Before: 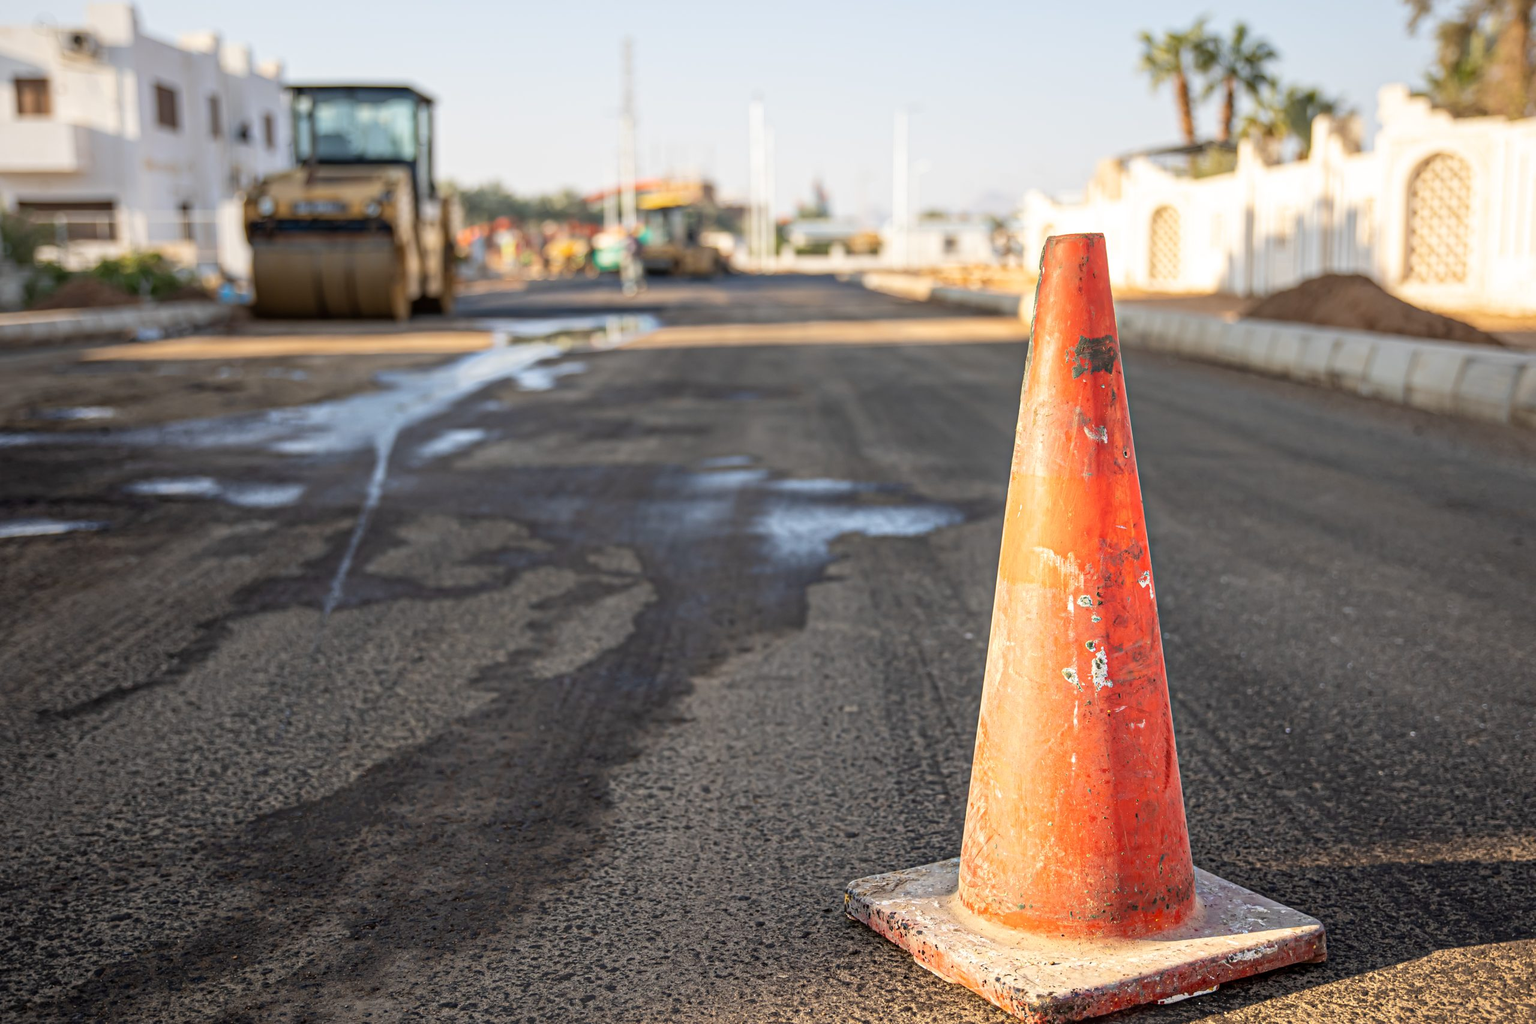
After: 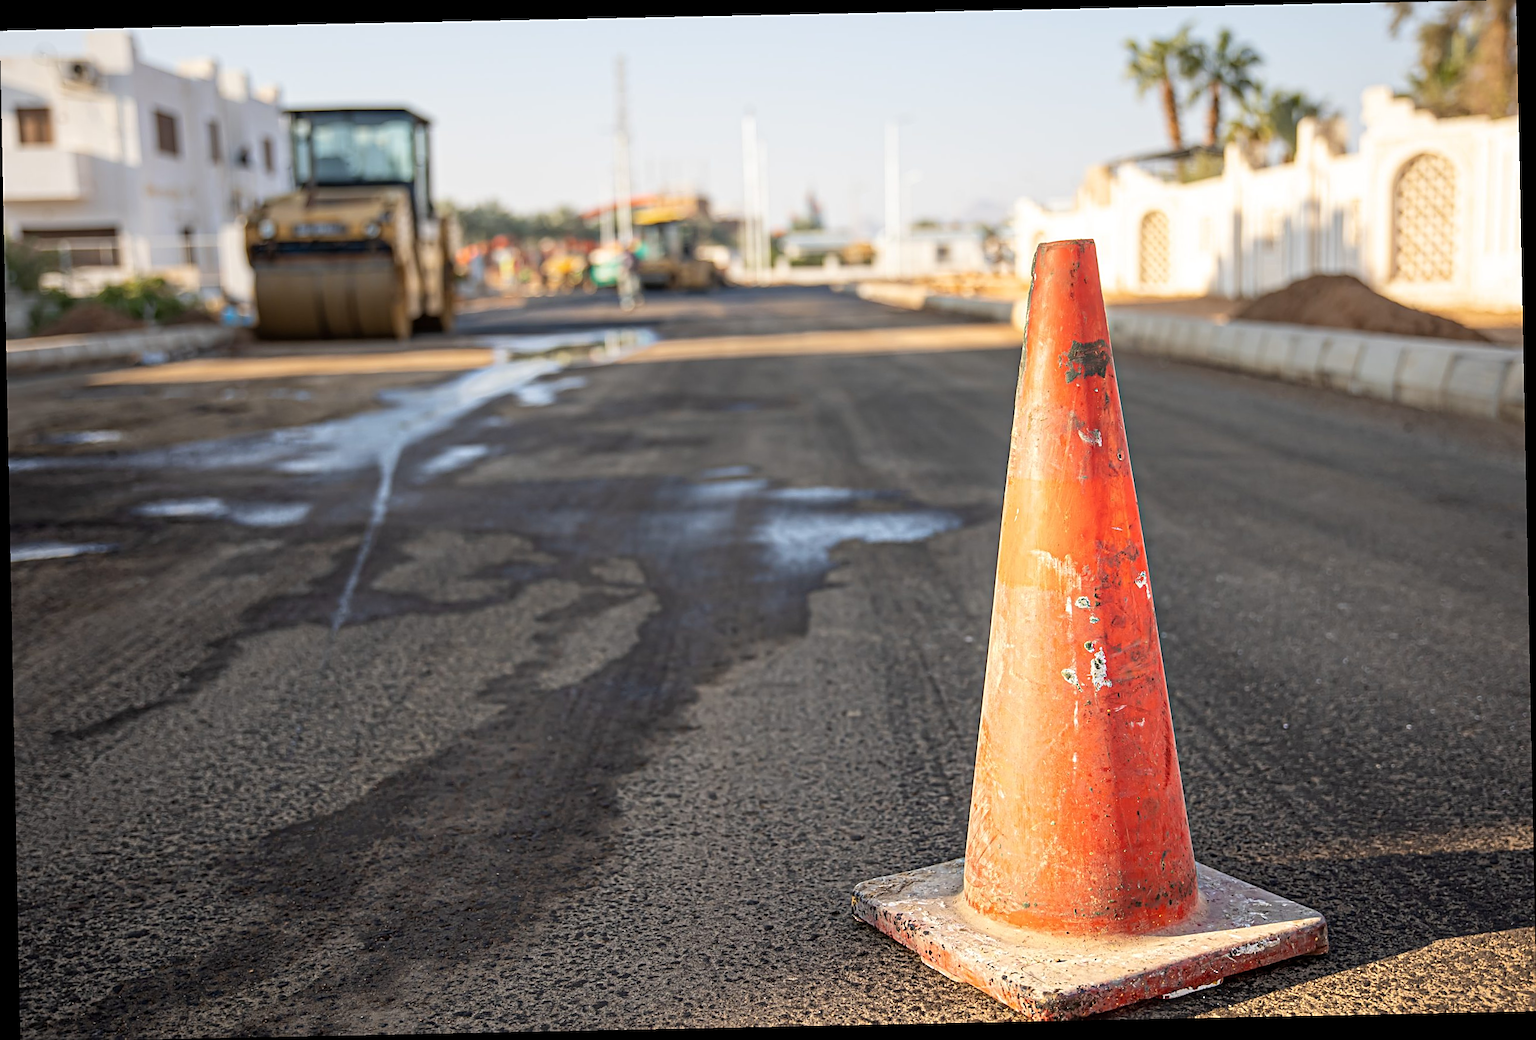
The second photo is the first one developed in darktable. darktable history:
rotate and perspective: rotation -1.17°, automatic cropping off
sharpen: on, module defaults
color balance rgb: on, module defaults
